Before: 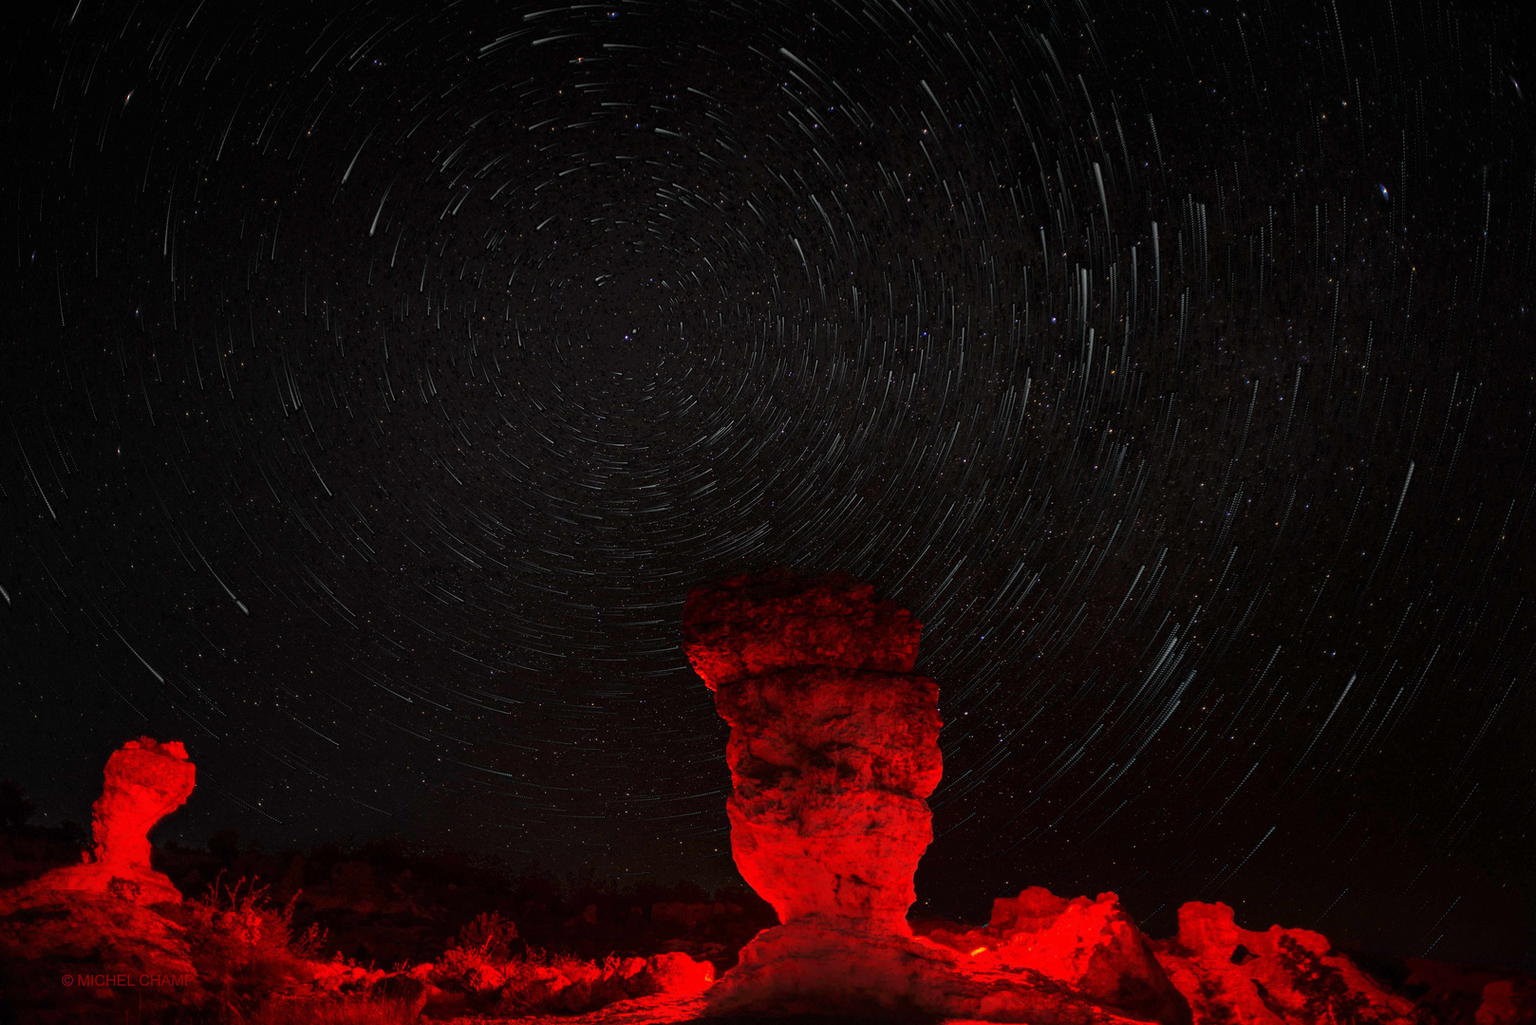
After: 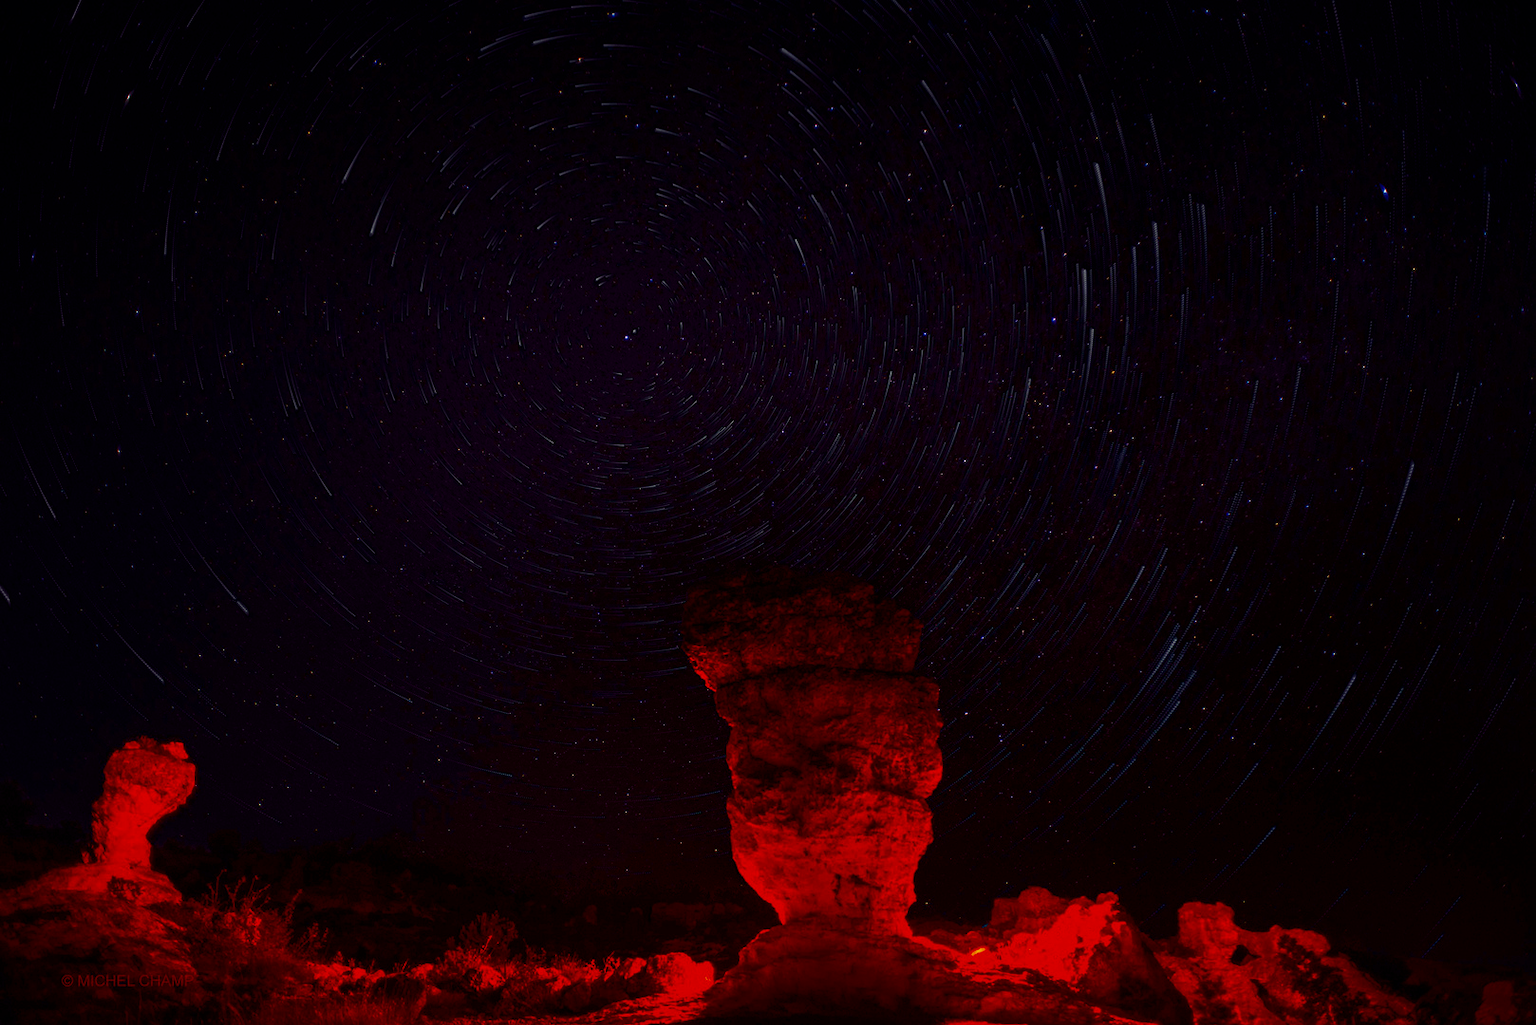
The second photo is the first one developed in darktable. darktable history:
color balance rgb: shadows lift › luminance -21.93%, shadows lift › chroma 9.199%, shadows lift › hue 283.07°, perceptual saturation grading › global saturation 20%, perceptual saturation grading › highlights -25.313%, perceptual saturation grading › shadows 25.405%, global vibrance 20%
contrast brightness saturation: contrast 0.102, brightness -0.266, saturation 0.144
base curve: curves: ch0 [(0, 0) (0.472, 0.508) (1, 1)], preserve colors none
